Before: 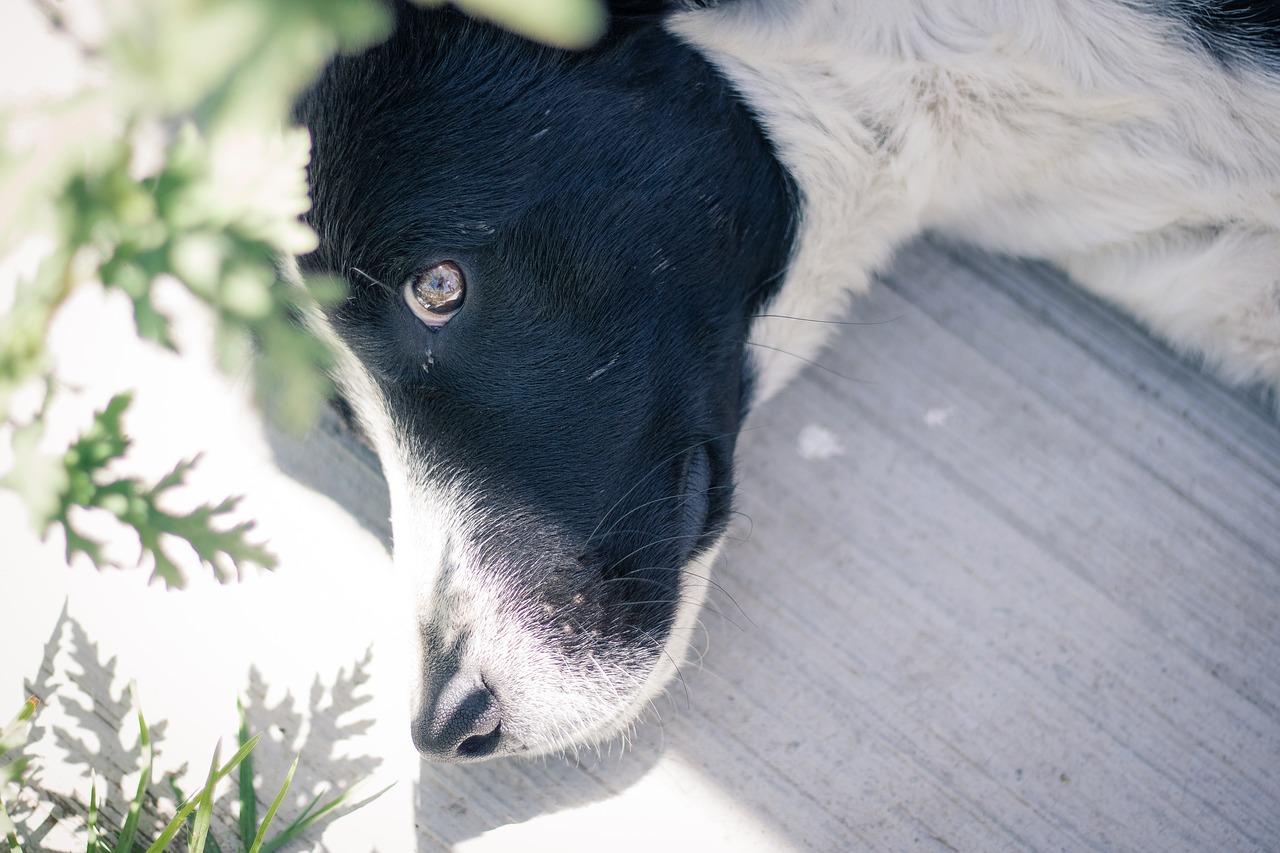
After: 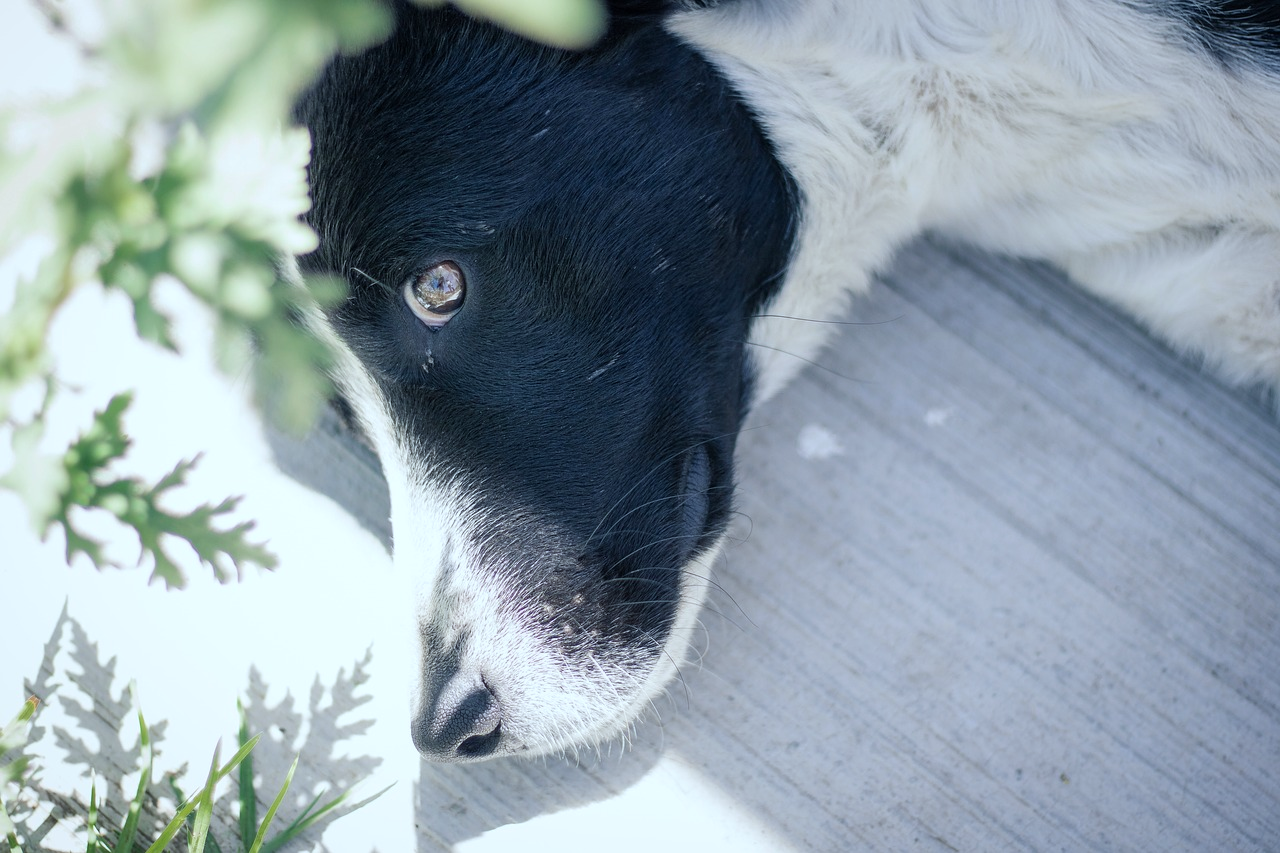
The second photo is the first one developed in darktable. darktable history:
white balance: red 0.925, blue 1.046
exposure: compensate highlight preservation false
tone equalizer: on, module defaults
